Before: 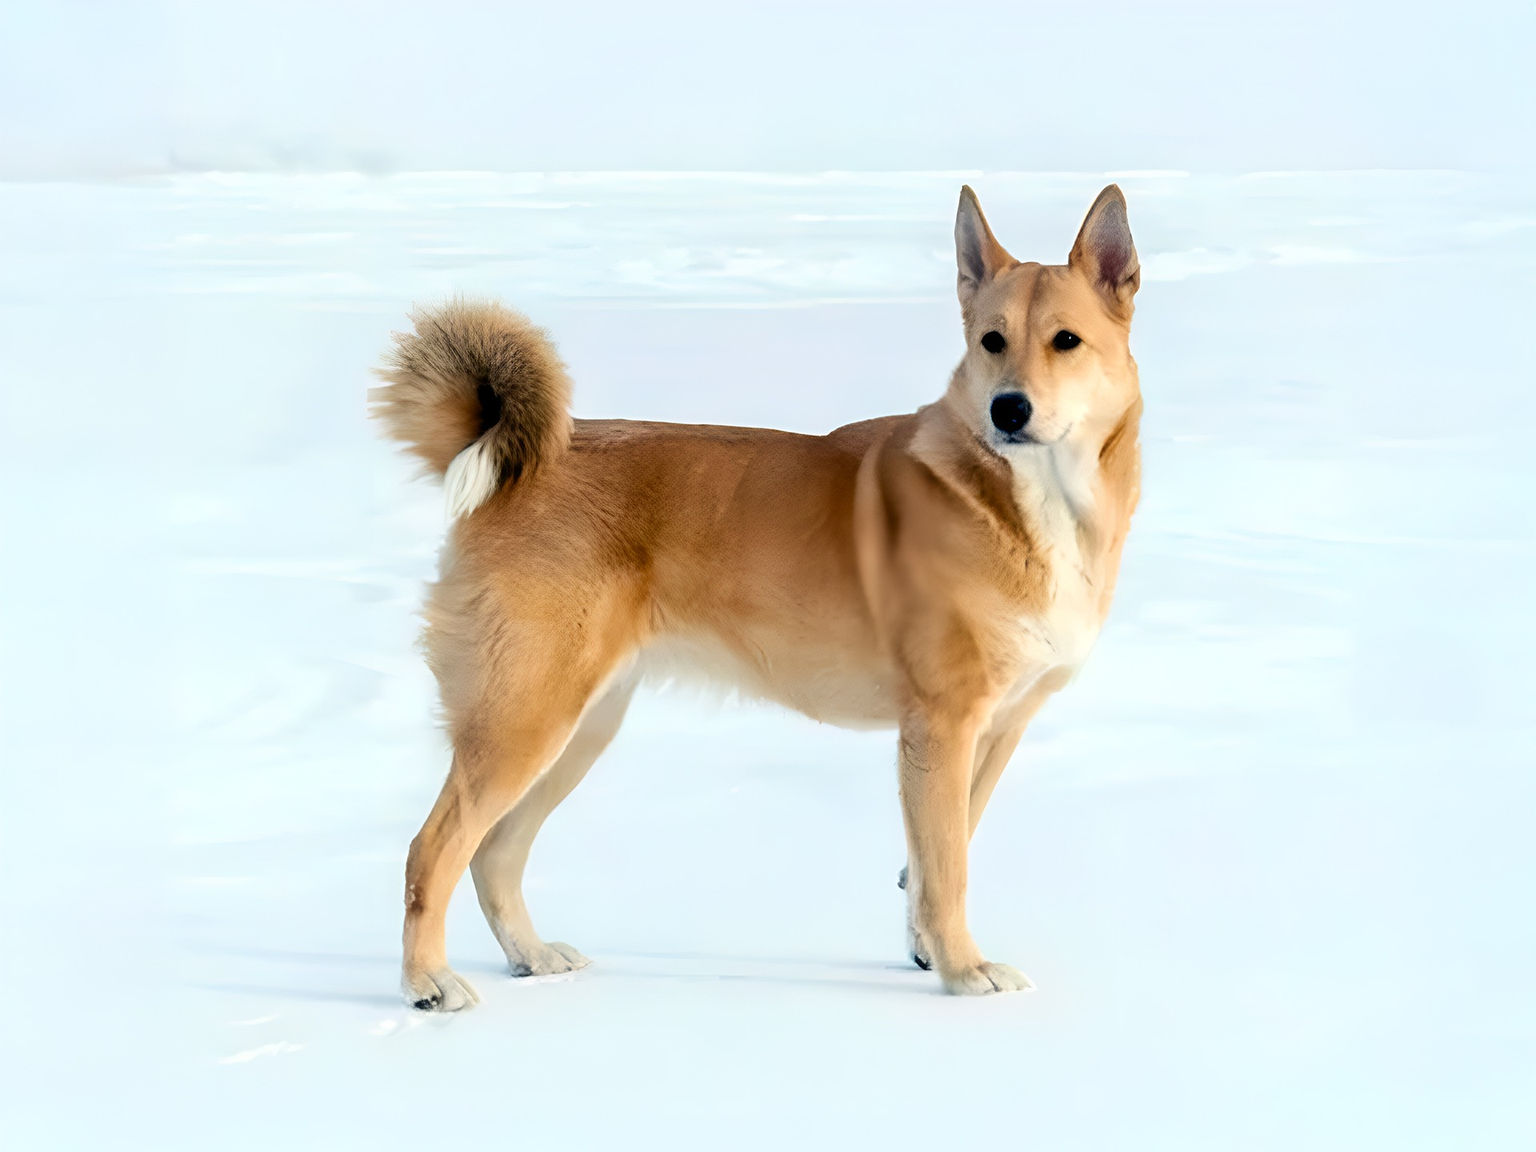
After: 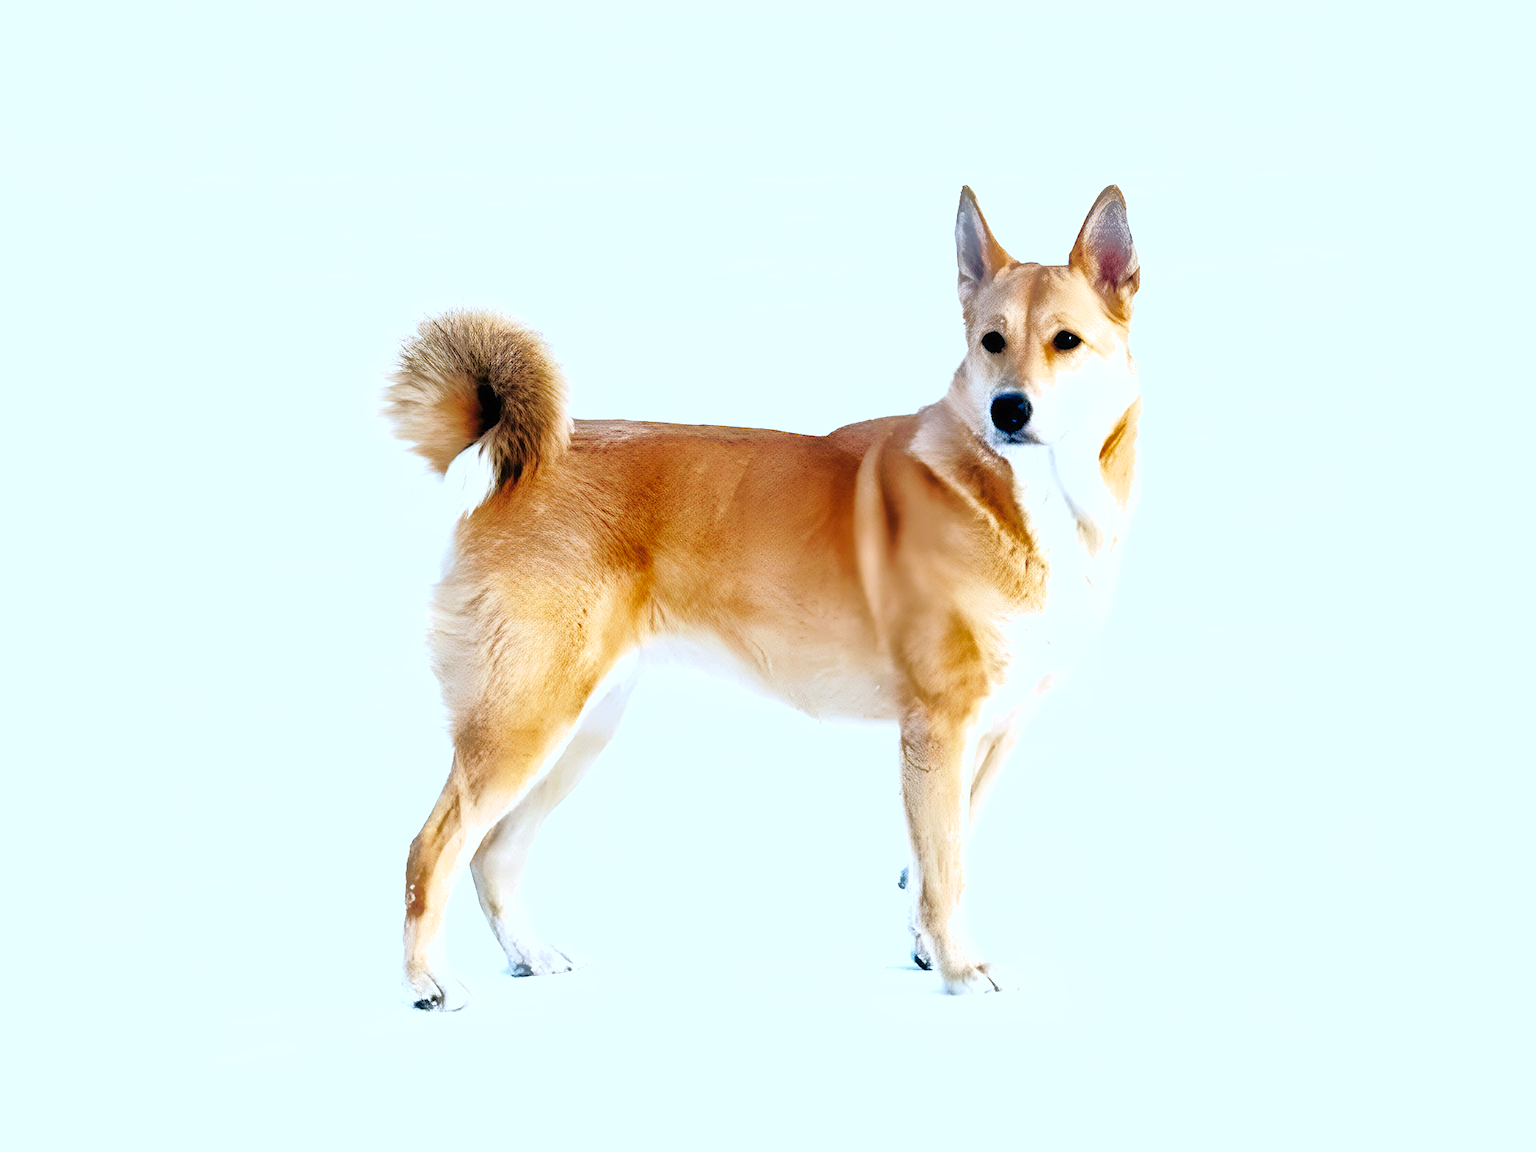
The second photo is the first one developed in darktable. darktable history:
exposure: black level correction 0, exposure 0.702 EV, compensate highlight preservation false
base curve: curves: ch0 [(0, 0) (0.032, 0.025) (0.121, 0.166) (0.206, 0.329) (0.605, 0.79) (1, 1)], preserve colors none
sharpen: amount 0.213
color correction: highlights a* -2.3, highlights b* -18.12
shadows and highlights: on, module defaults
